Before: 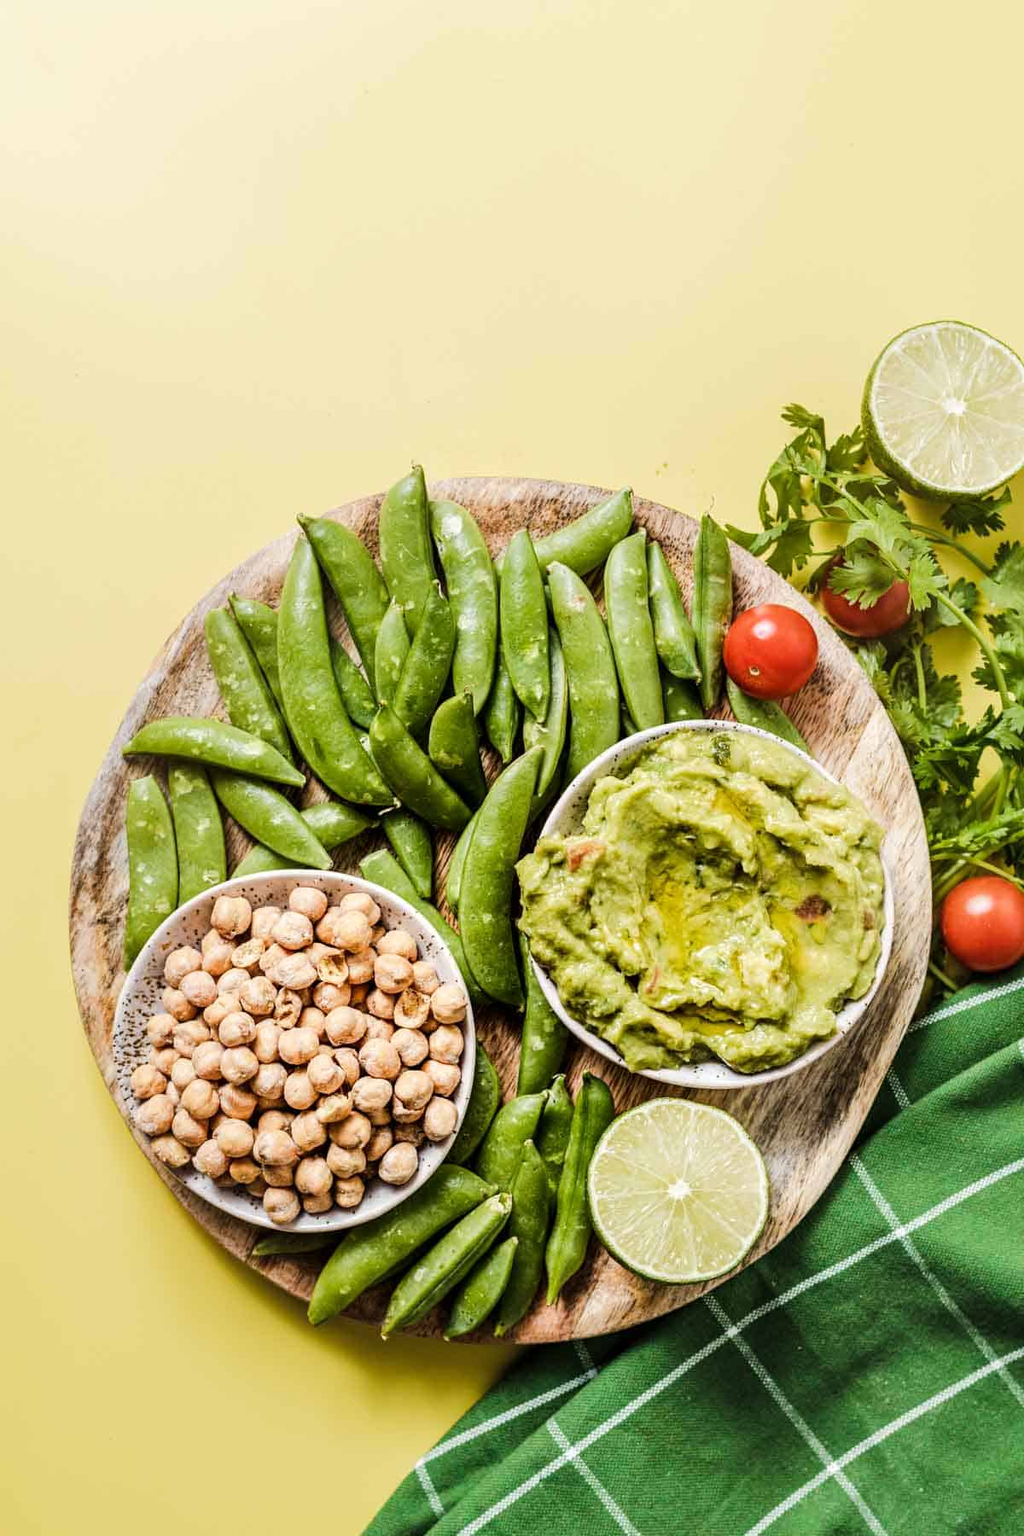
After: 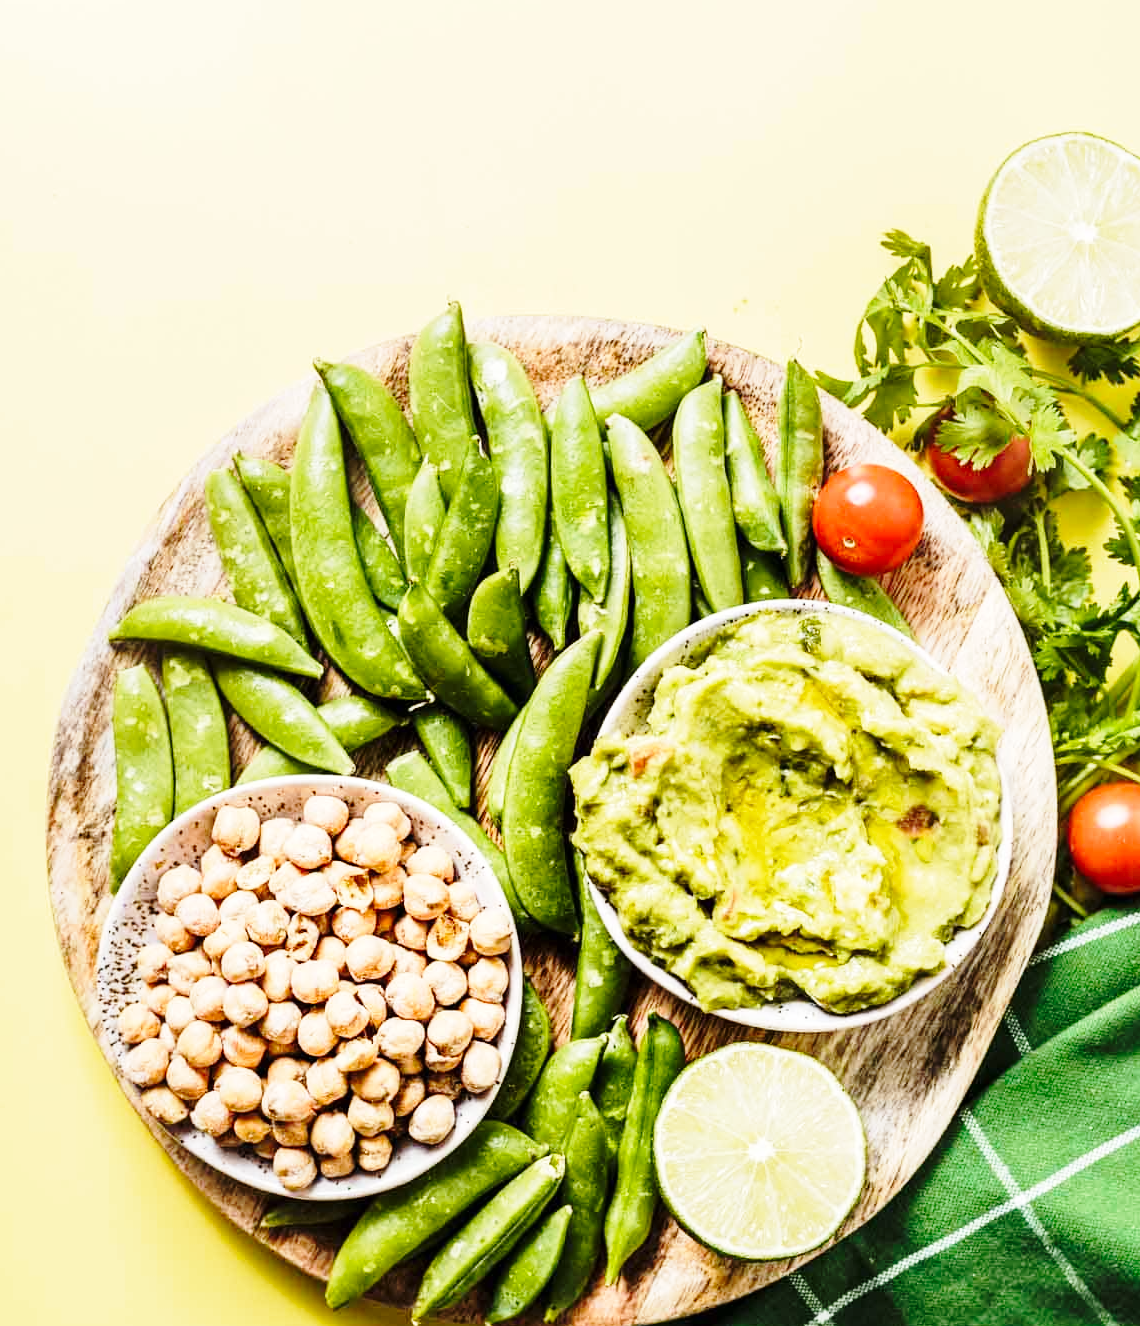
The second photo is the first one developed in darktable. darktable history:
crop and rotate: left 2.965%, top 13.562%, right 2.032%, bottom 12.753%
base curve: curves: ch0 [(0, 0) (0.028, 0.03) (0.121, 0.232) (0.46, 0.748) (0.859, 0.968) (1, 1)], preserve colors none
